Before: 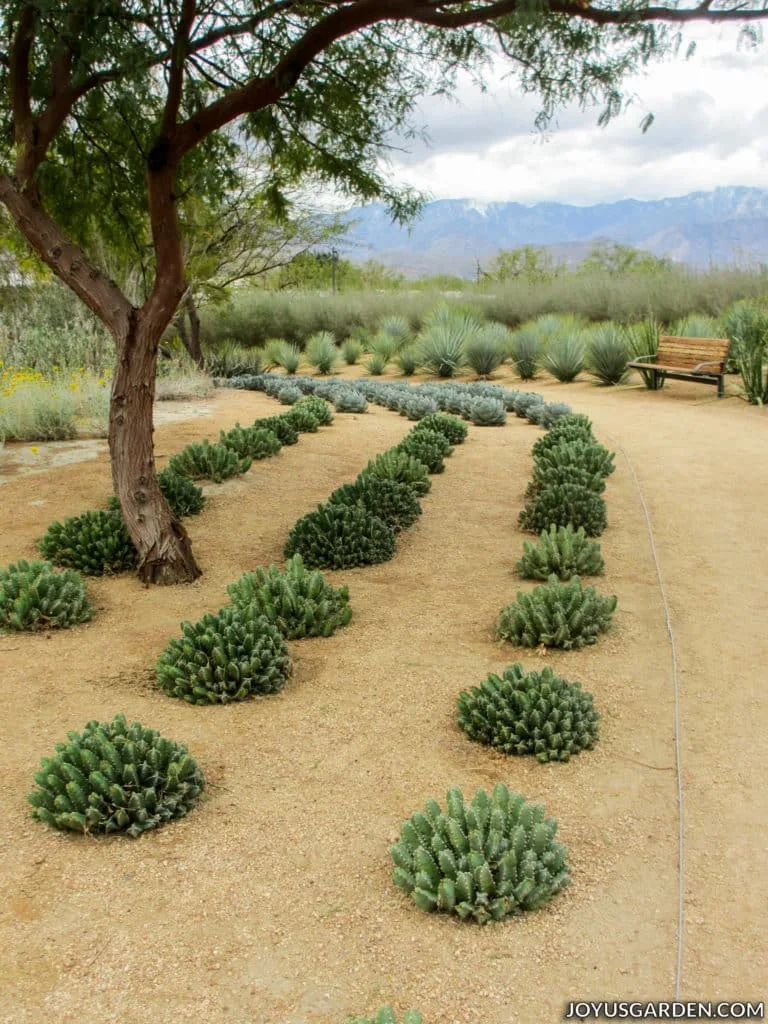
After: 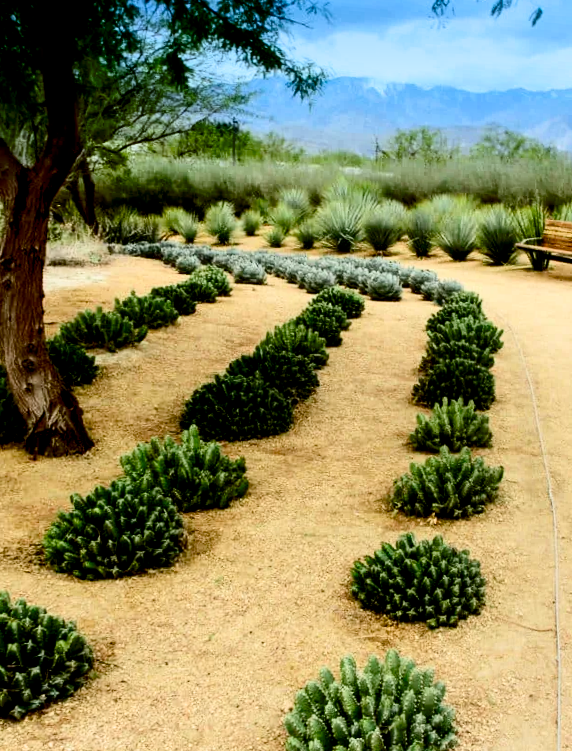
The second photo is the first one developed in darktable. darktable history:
color balance rgb: perceptual saturation grading › global saturation 20%, perceptual saturation grading › highlights -25%, perceptual saturation grading › shadows 25%
graduated density: density 2.02 EV, hardness 44%, rotation 0.374°, offset 8.21, hue 208.8°, saturation 97%
rotate and perspective: rotation 0.679°, lens shift (horizontal) 0.136, crop left 0.009, crop right 0.991, crop top 0.078, crop bottom 0.95
crop: left 16.768%, top 8.653%, right 8.362%, bottom 12.485%
filmic rgb: black relative exposure -4.93 EV, white relative exposure 2.84 EV, hardness 3.72
exposure: black level correction 0.031, exposure 0.304 EV, compensate highlight preservation false
haze removal: strength -0.1, adaptive false
contrast brightness saturation: contrast 0.24, brightness -0.24, saturation 0.14
